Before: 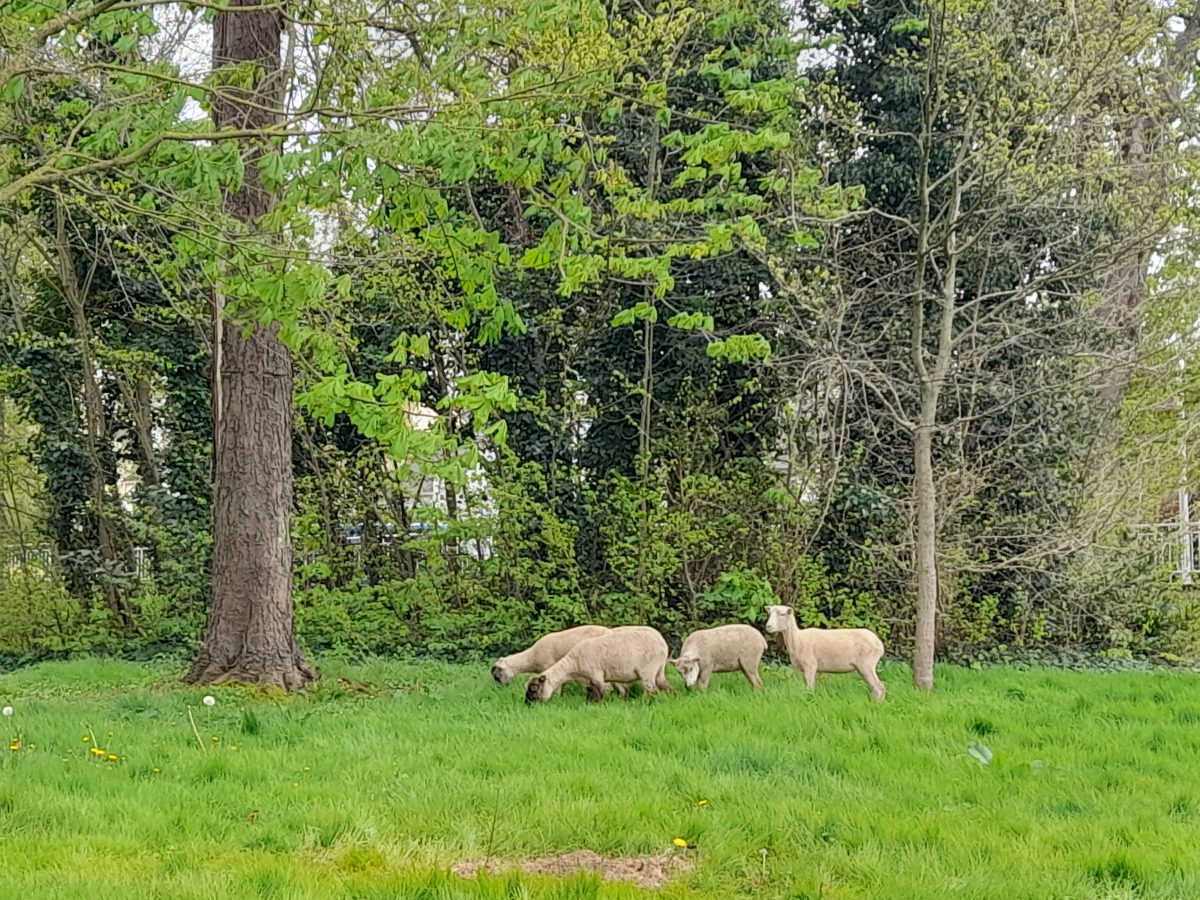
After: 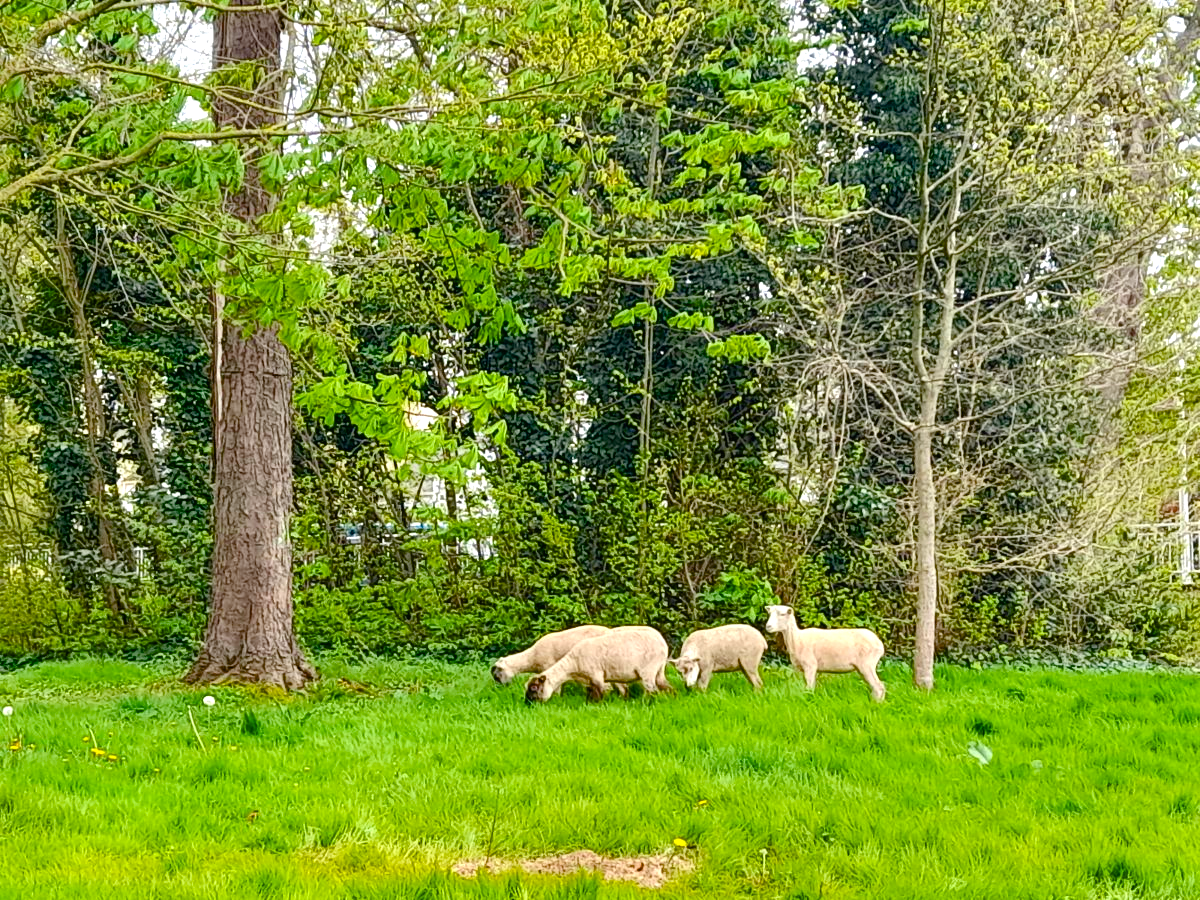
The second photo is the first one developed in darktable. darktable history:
contrast brightness saturation: contrast -0.016, brightness -0.01, saturation 0.031
exposure: black level correction 0, exposure 0.694 EV, compensate exposure bias true, compensate highlight preservation false
color balance rgb: perceptual saturation grading › global saturation 35.074%, perceptual saturation grading › highlights -25.567%, perceptual saturation grading › shadows 50.117%, global vibrance 10.276%, saturation formula JzAzBz (2021)
